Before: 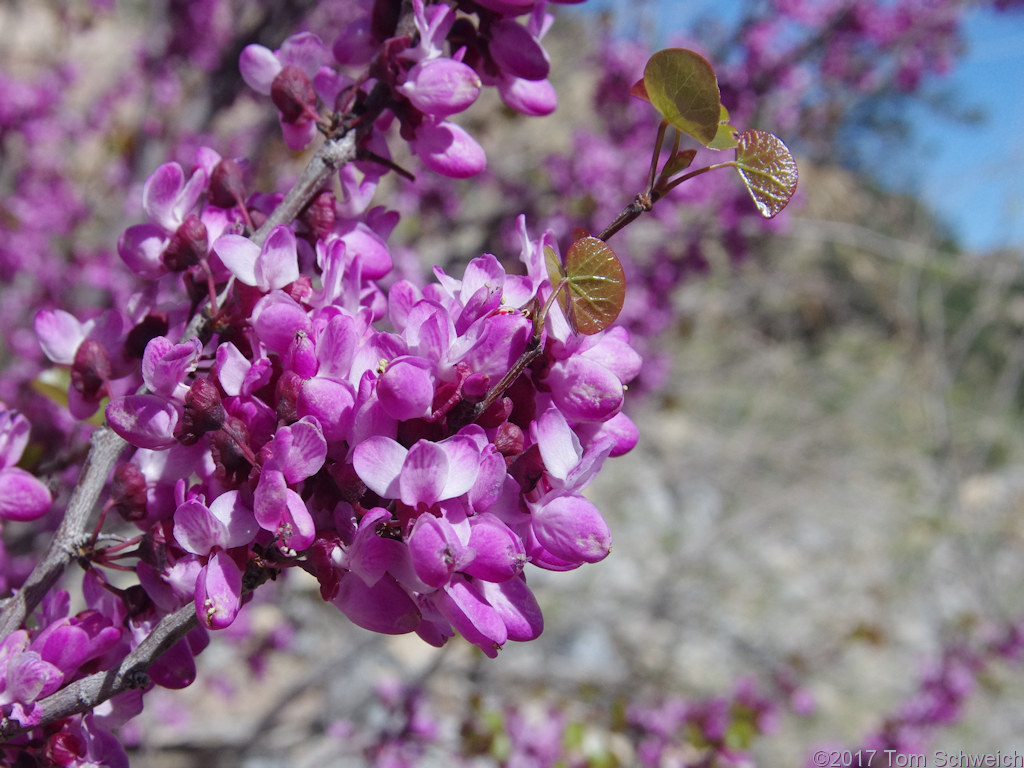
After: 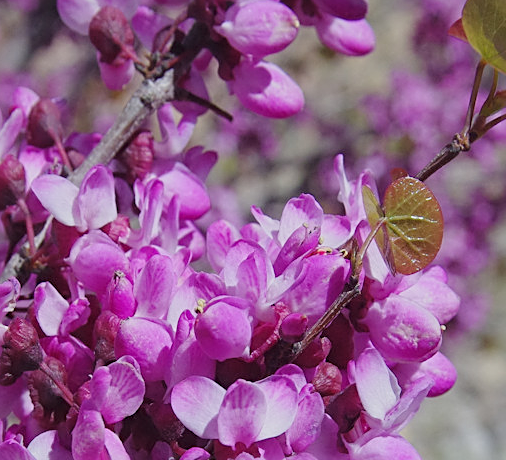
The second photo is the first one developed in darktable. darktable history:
tone curve: curves: ch0 [(0, 0) (0.003, 0.002) (0.011, 0.006) (0.025, 0.014) (0.044, 0.025) (0.069, 0.039) (0.1, 0.056) (0.136, 0.086) (0.177, 0.129) (0.224, 0.183) (0.277, 0.247) (0.335, 0.318) (0.399, 0.395) (0.468, 0.48) (0.543, 0.571) (0.623, 0.668) (0.709, 0.773) (0.801, 0.873) (0.898, 0.978) (1, 1)], color space Lab, linked channels, preserve colors none
crop: left 17.797%, top 7.904%, right 32.749%, bottom 32.187%
color balance rgb: perceptual saturation grading › global saturation -0.131%, contrast -29.897%
color calibration: illuminant same as pipeline (D50), adaptation XYZ, x 0.346, y 0.358, temperature 5003.11 K
sharpen: on, module defaults
